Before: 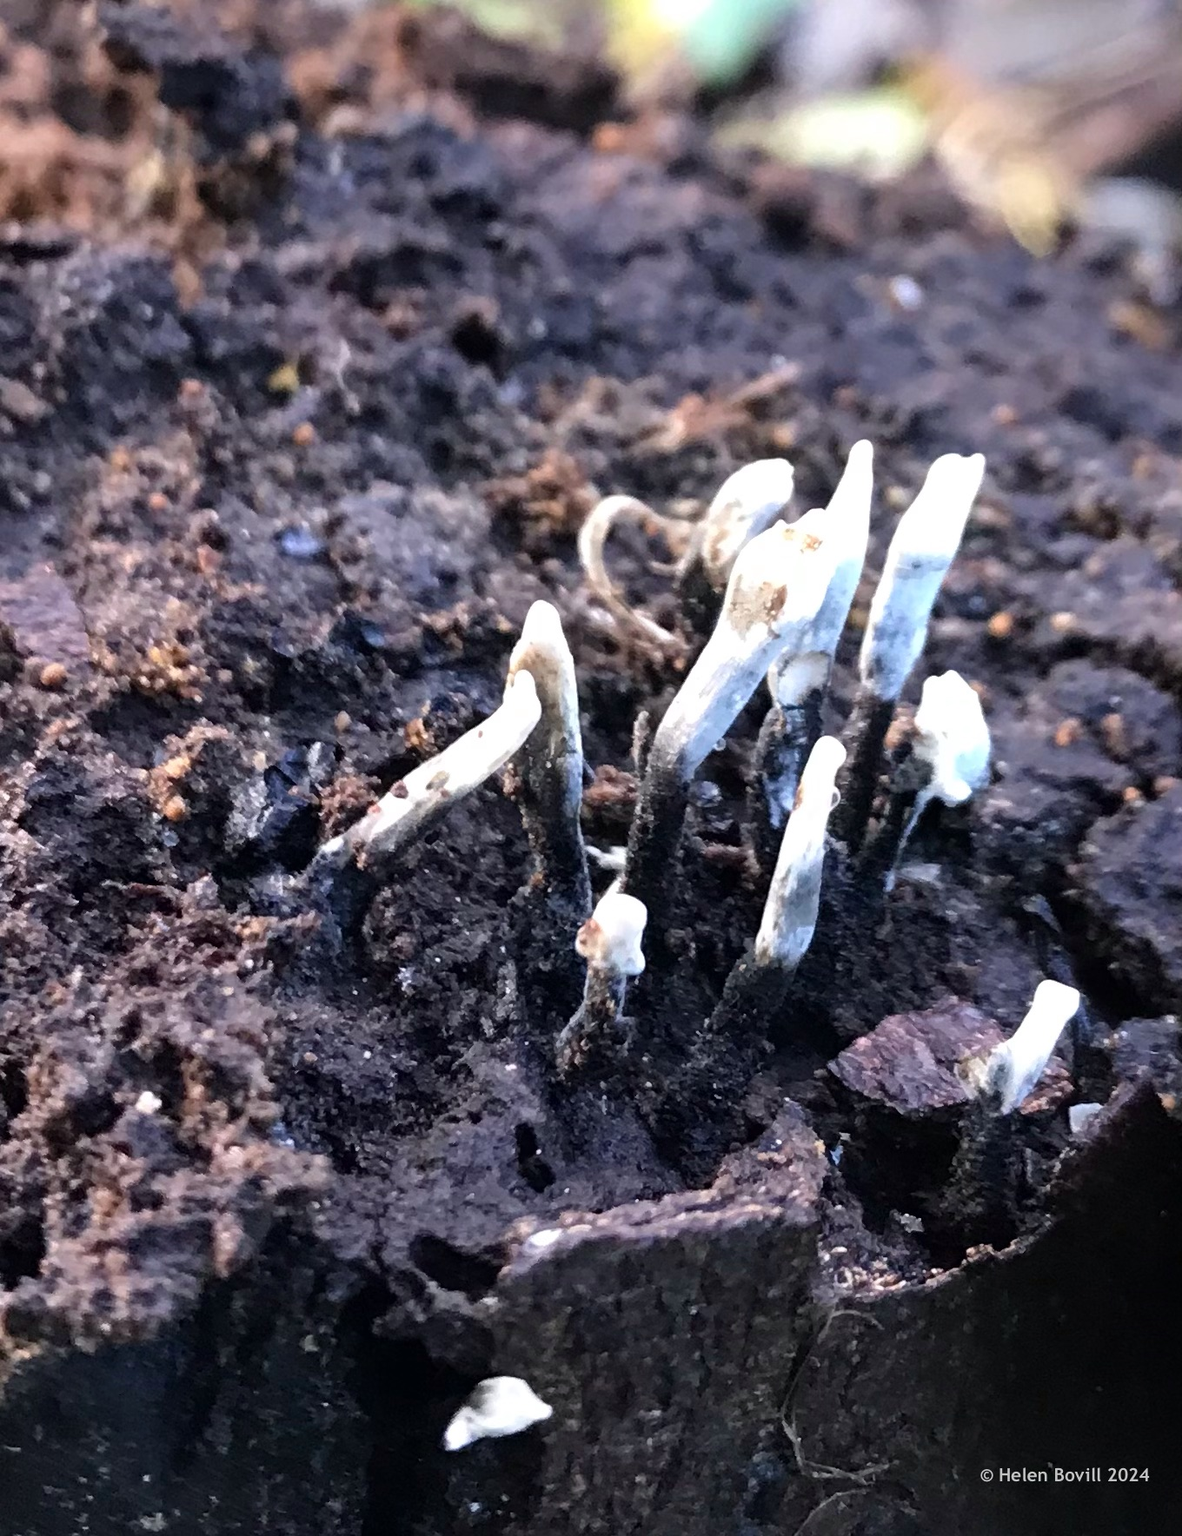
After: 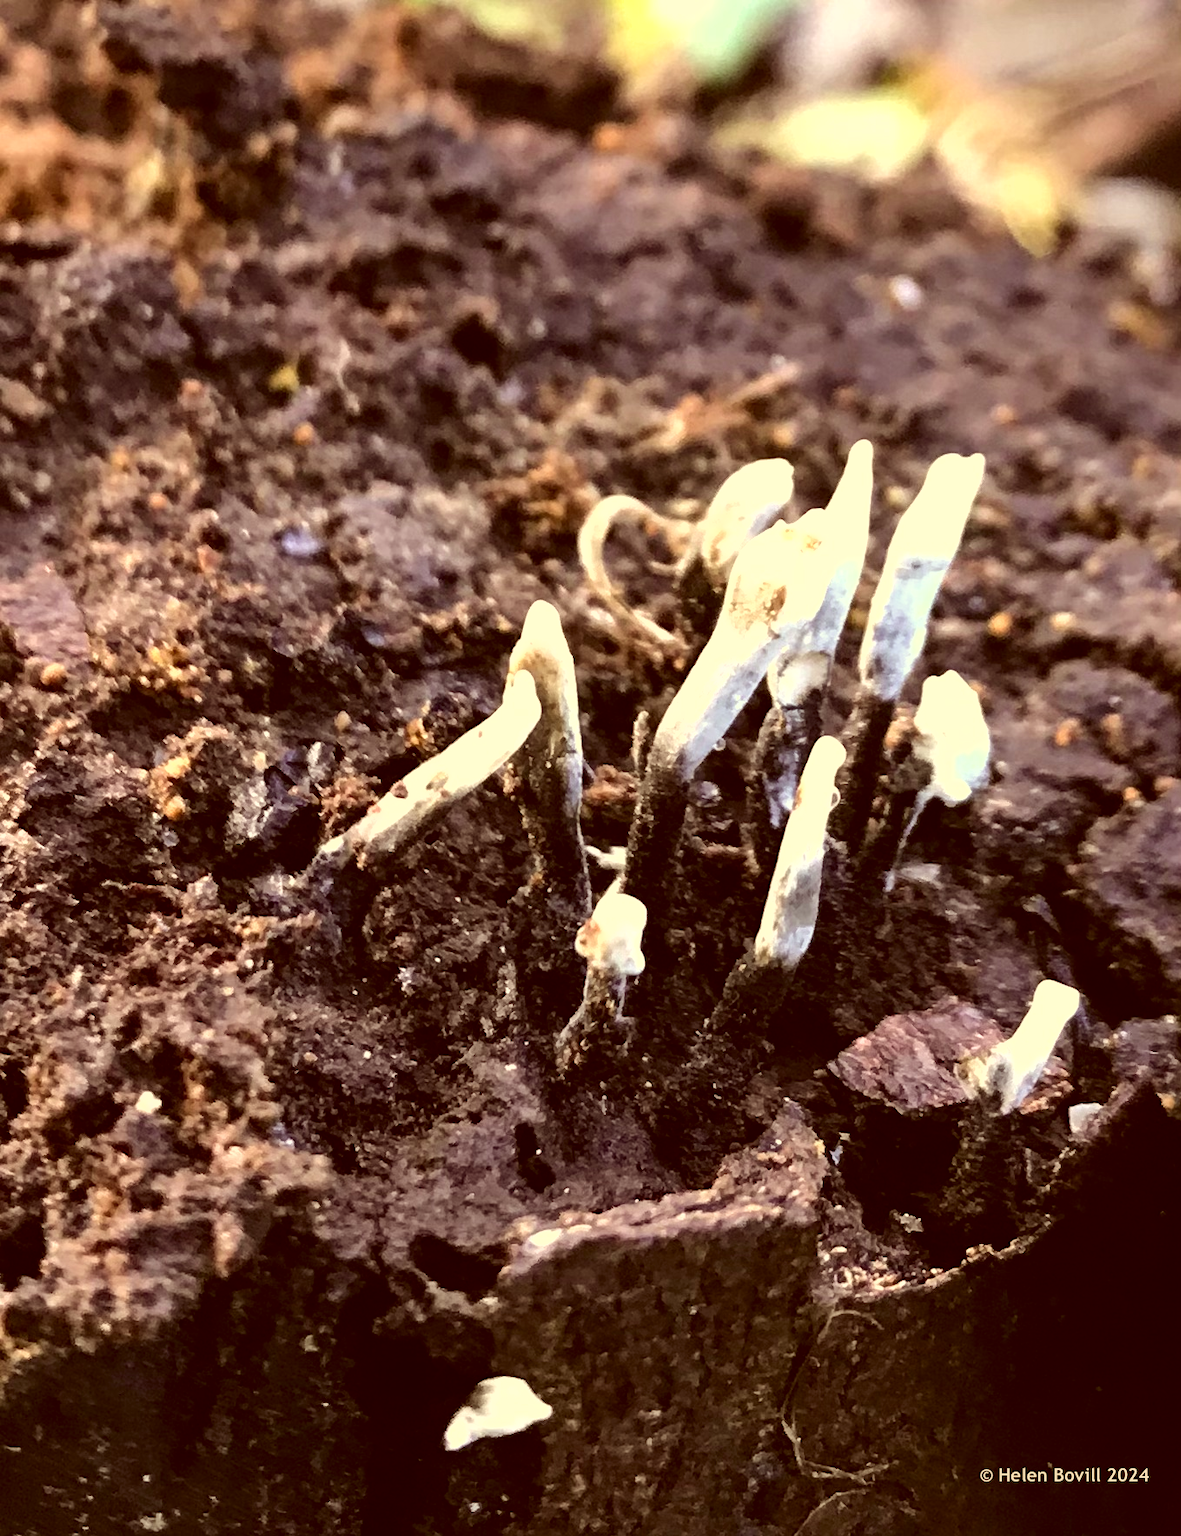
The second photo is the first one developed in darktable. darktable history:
tone equalizer: -8 EV -0.417 EV, -7 EV -0.389 EV, -6 EV -0.333 EV, -5 EV -0.222 EV, -3 EV 0.222 EV, -2 EV 0.333 EV, -1 EV 0.389 EV, +0 EV 0.417 EV, edges refinement/feathering 500, mask exposure compensation -1.57 EV, preserve details no
color correction: highlights a* 1.12, highlights b* 24.26, shadows a* 15.58, shadows b* 24.26
shadows and highlights: shadows 29.61, highlights -30.47, low approximation 0.01, soften with gaussian
